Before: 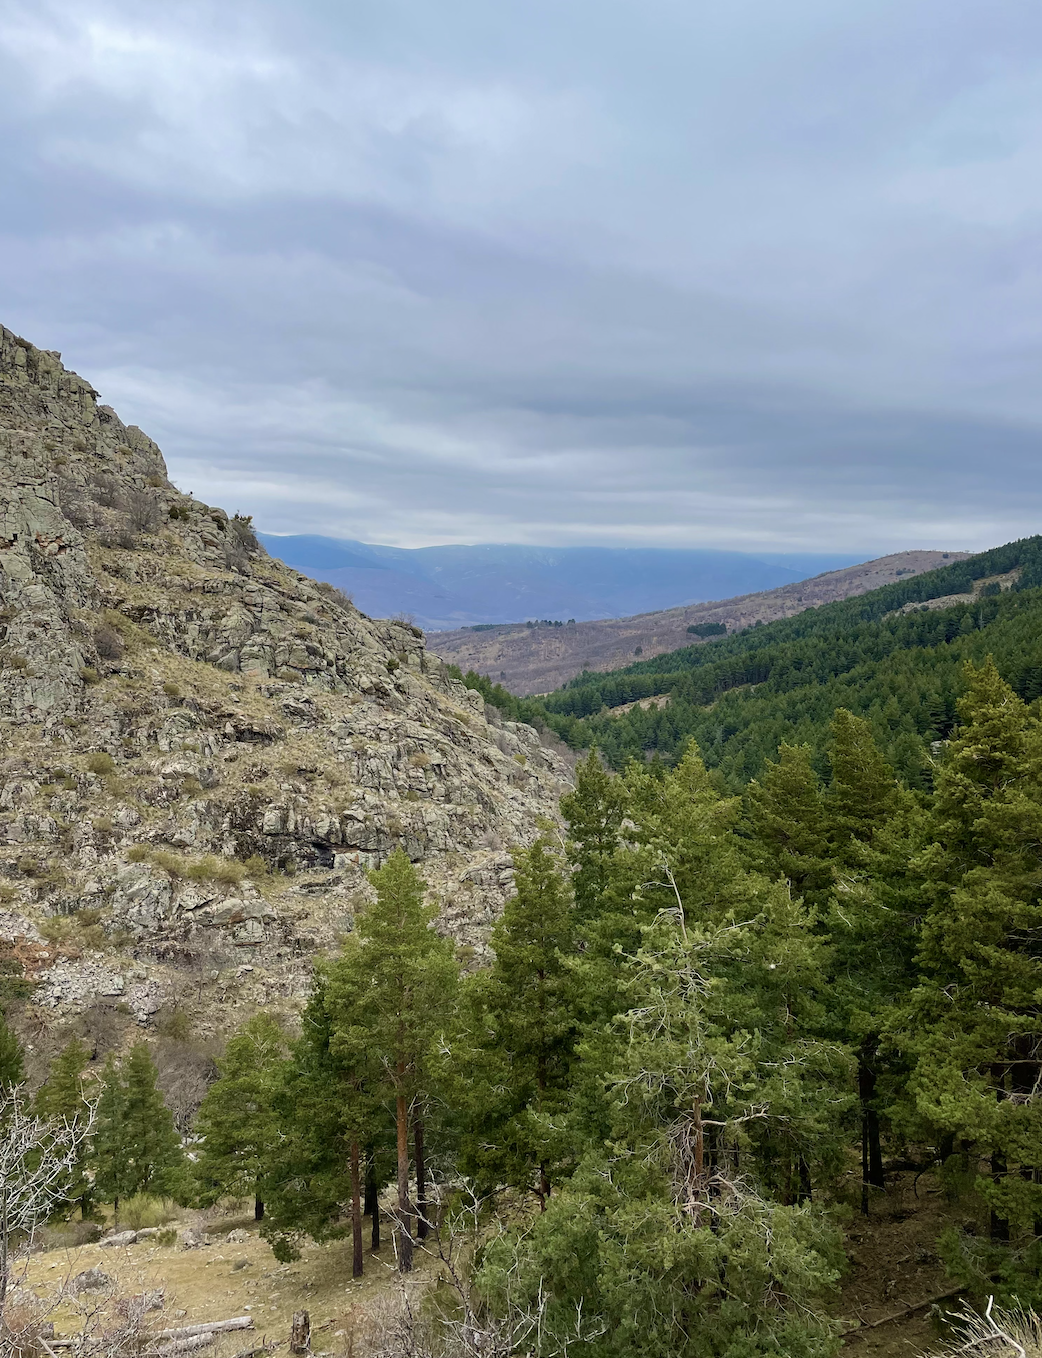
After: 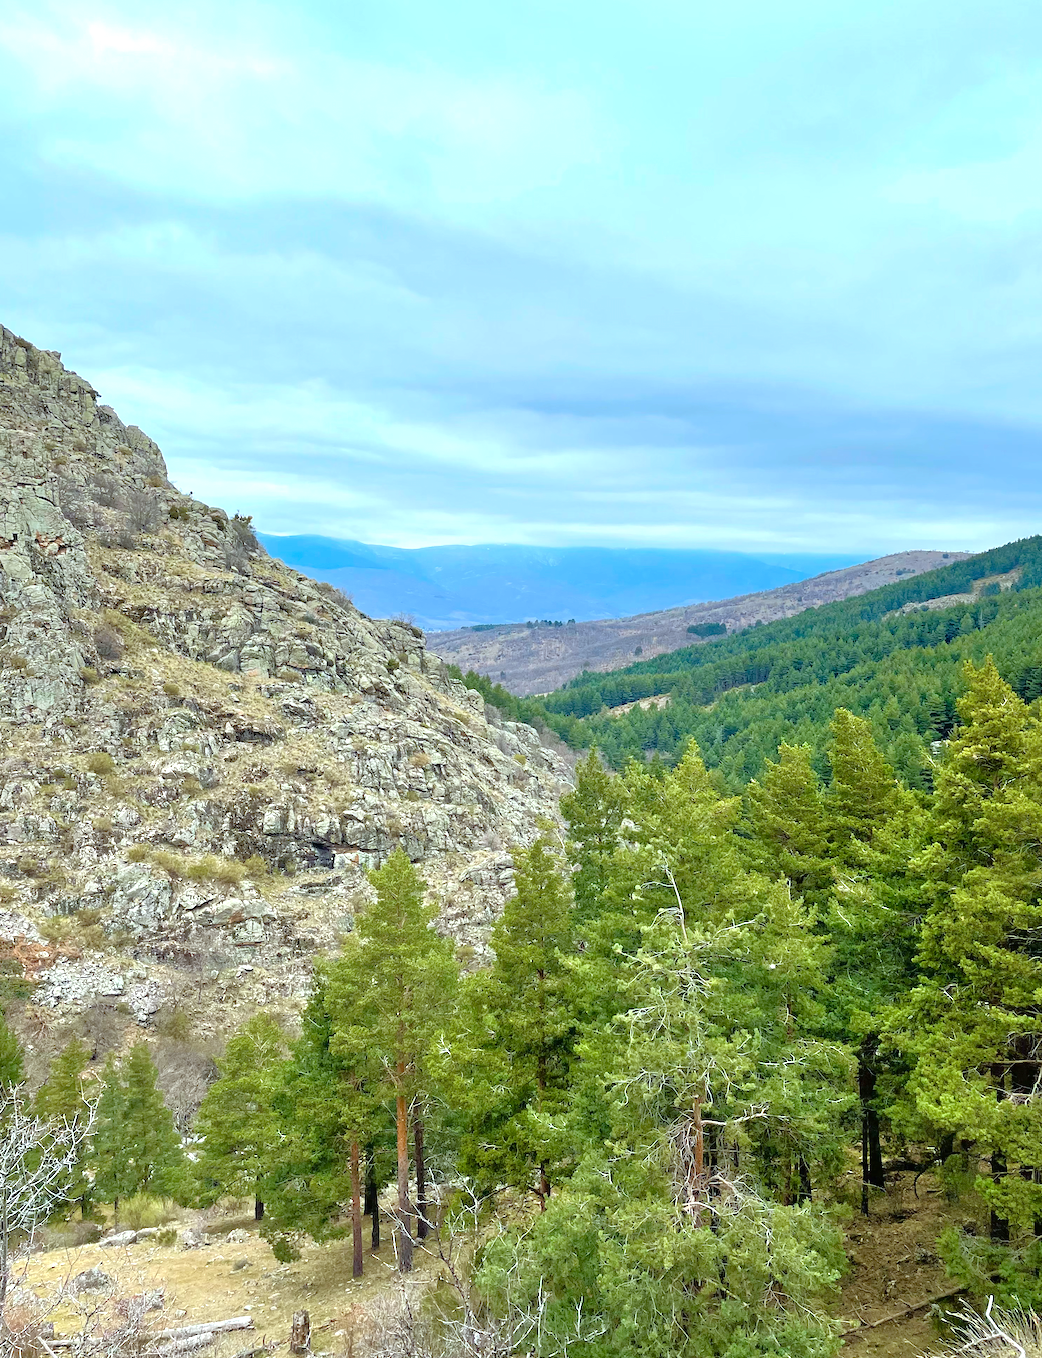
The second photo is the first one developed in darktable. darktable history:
tone equalizer: -7 EV 0.142 EV, -6 EV 0.564 EV, -5 EV 1.15 EV, -4 EV 1.34 EV, -3 EV 1.16 EV, -2 EV 0.6 EV, -1 EV 0.158 EV
exposure: black level correction 0, exposure 0.693 EV, compensate highlight preservation false
color calibration: output R [1.063, -0.012, -0.003, 0], output G [0, 1.022, 0.021, 0], output B [-0.079, 0.047, 1, 0], illuminant F (fluorescent), F source F9 (Cool White Deluxe 4150 K) – high CRI, x 0.374, y 0.373, temperature 4159.02 K
